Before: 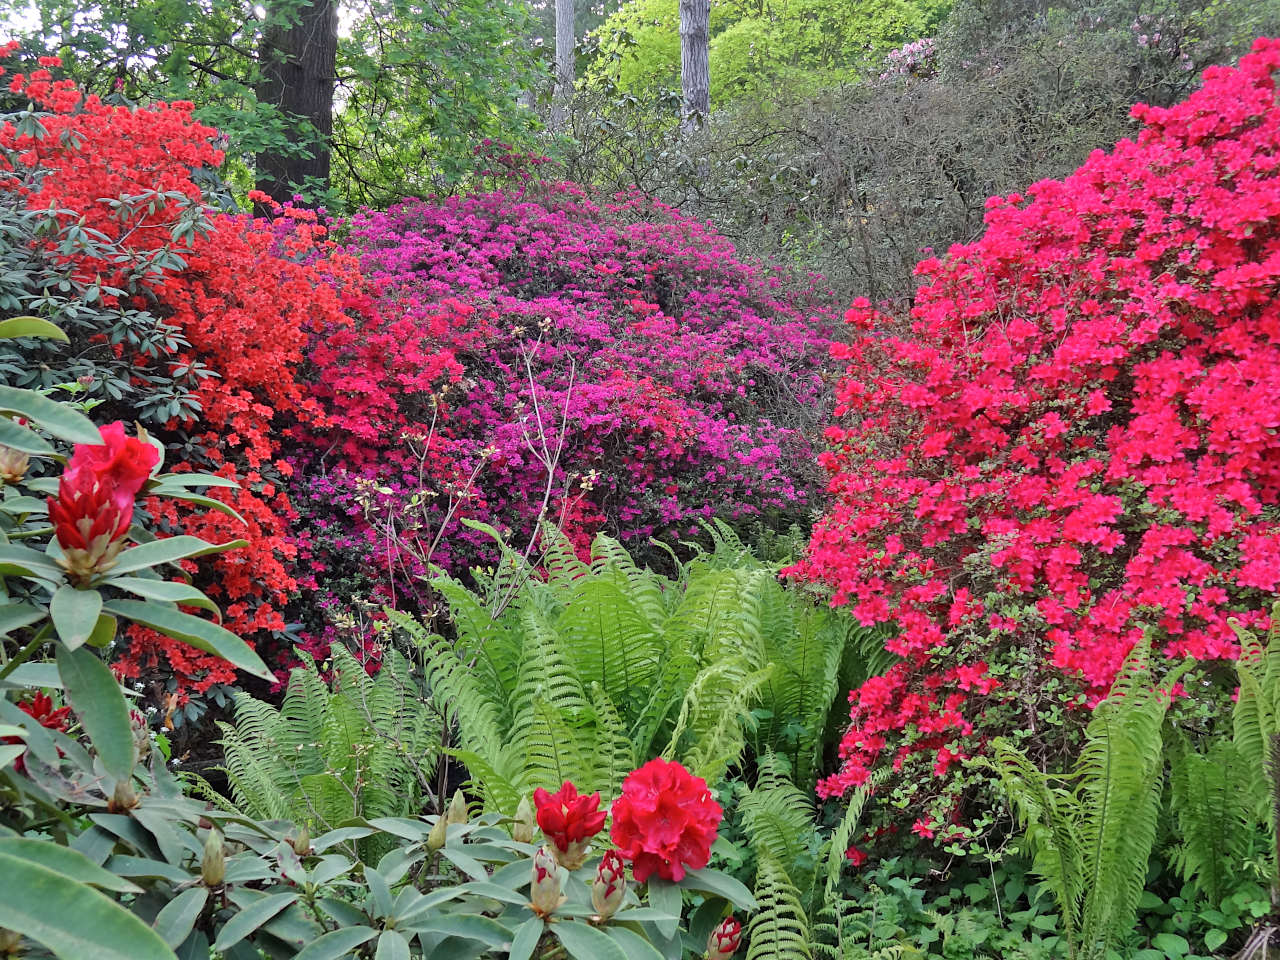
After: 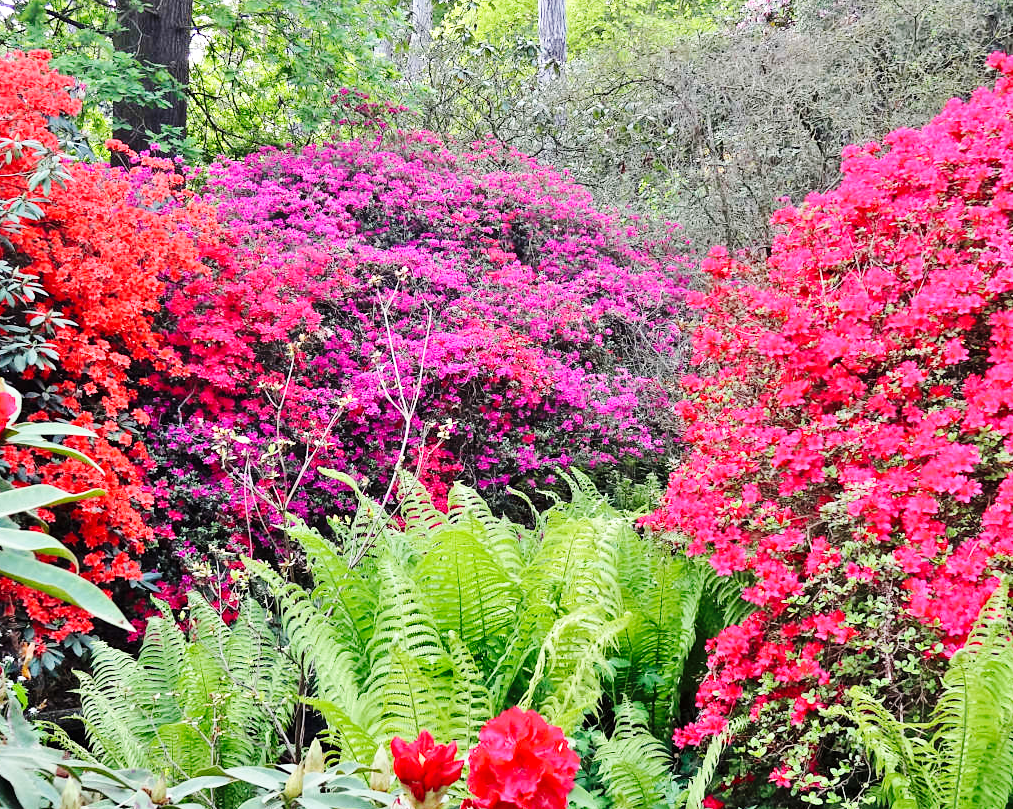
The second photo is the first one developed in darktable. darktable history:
base curve: curves: ch0 [(0, 0) (0.036, 0.025) (0.121, 0.166) (0.206, 0.329) (0.605, 0.79) (1, 1)], preserve colors none
crop: left 11.225%, top 5.381%, right 9.565%, bottom 10.314%
white balance: red 1, blue 1
exposure: black level correction 0.001, exposure 0.5 EV, compensate exposure bias true, compensate highlight preservation false
